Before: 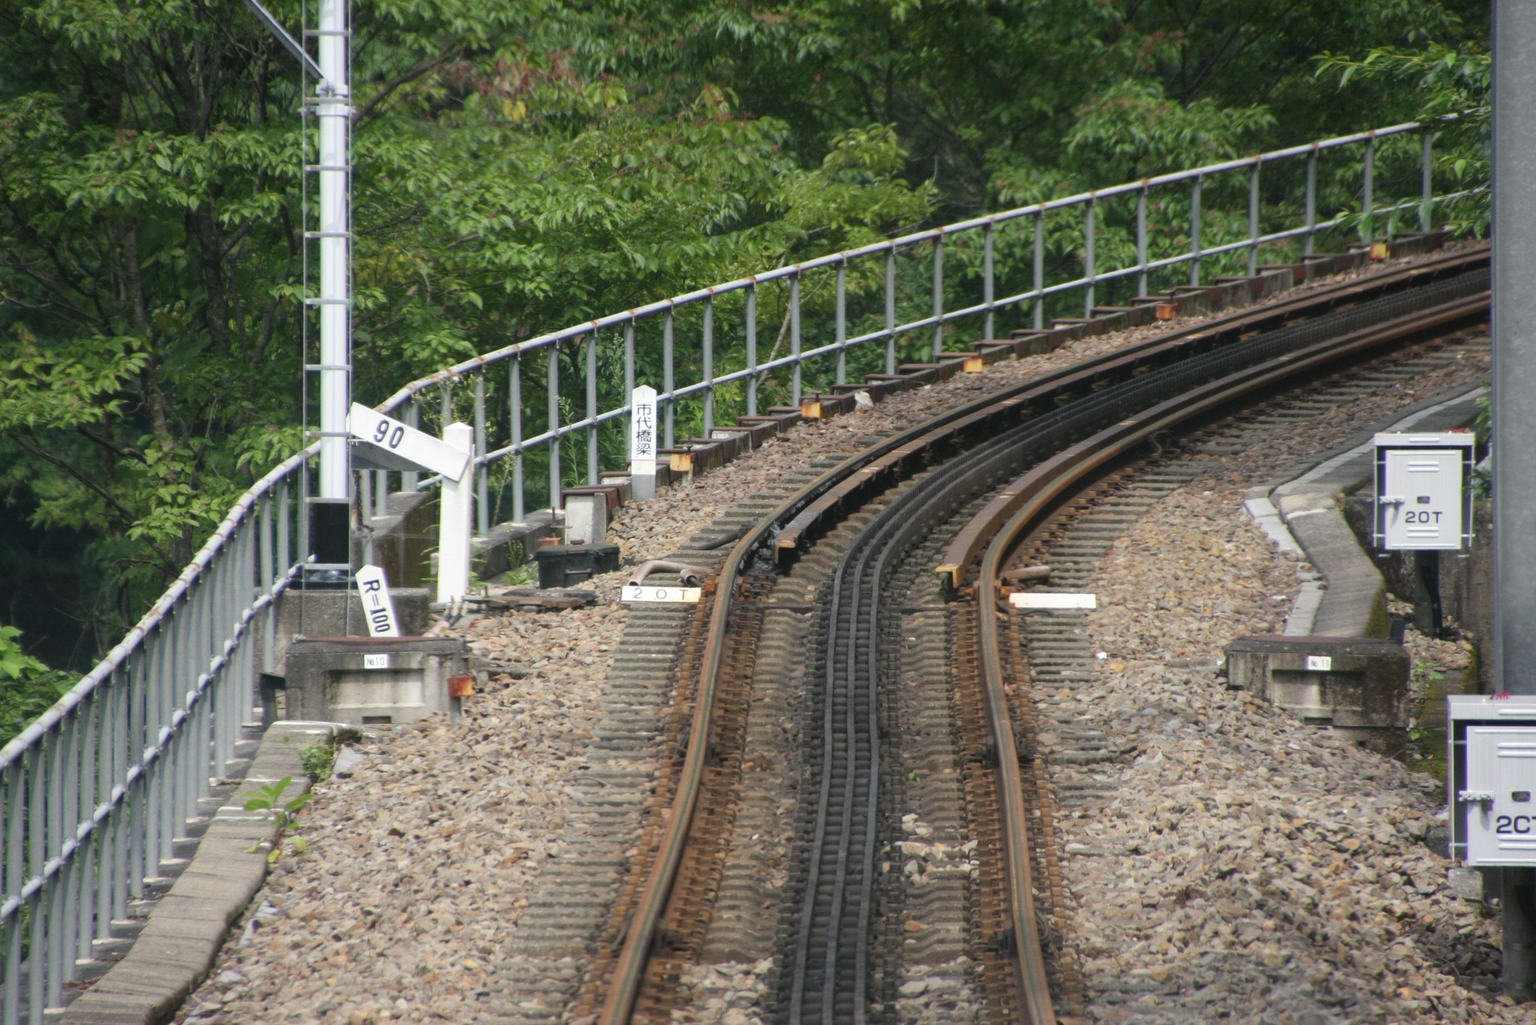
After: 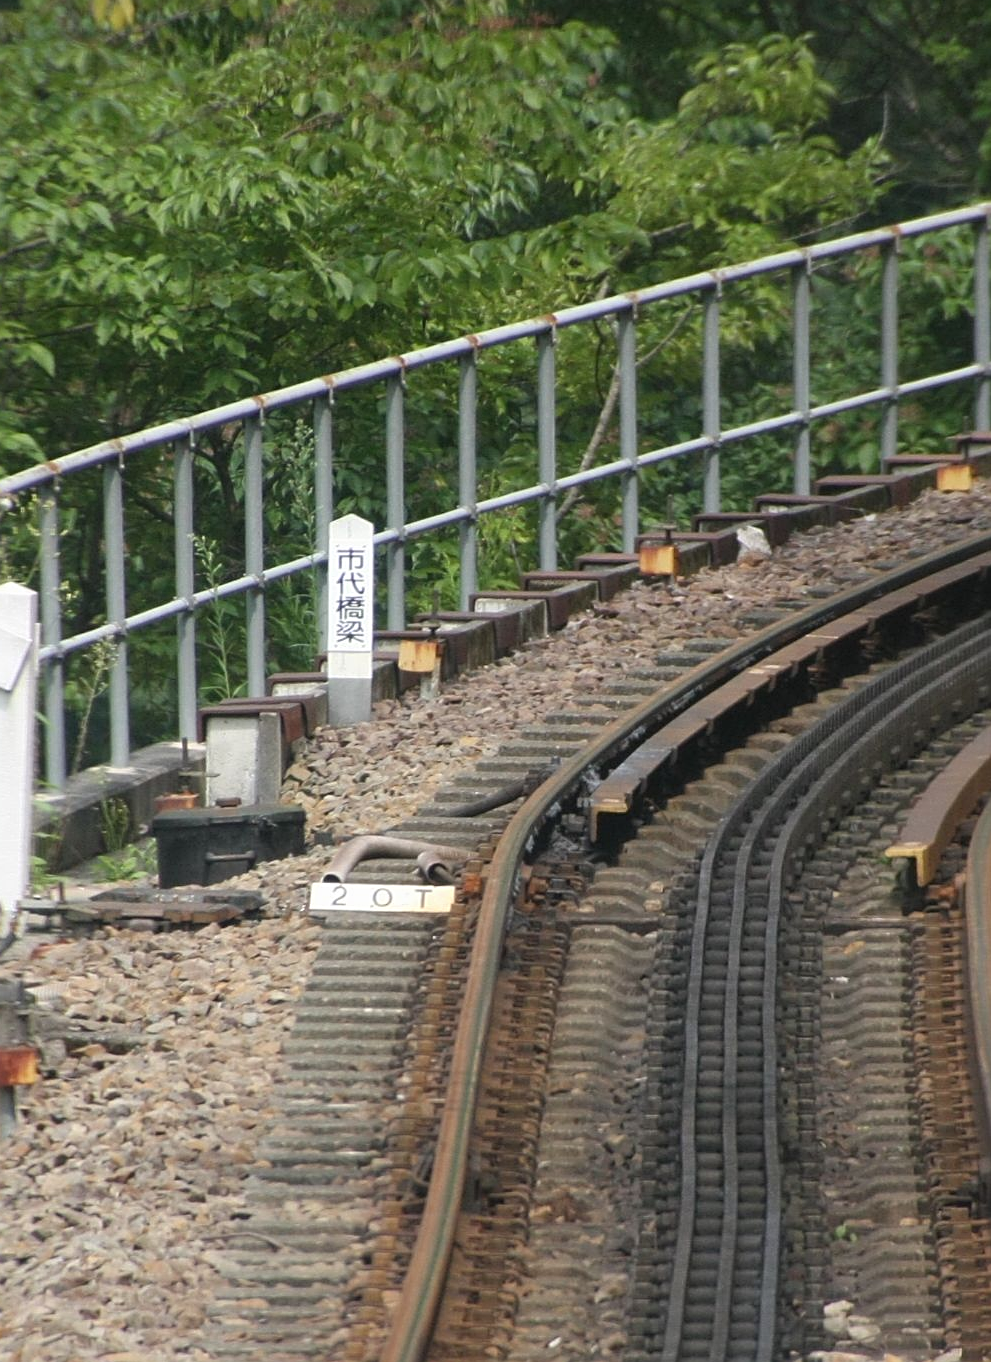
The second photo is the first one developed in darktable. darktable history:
sharpen: on, module defaults
crop and rotate: left 29.476%, top 10.214%, right 35.32%, bottom 17.333%
exposure: exposure -0.021 EV, compensate highlight preservation false
